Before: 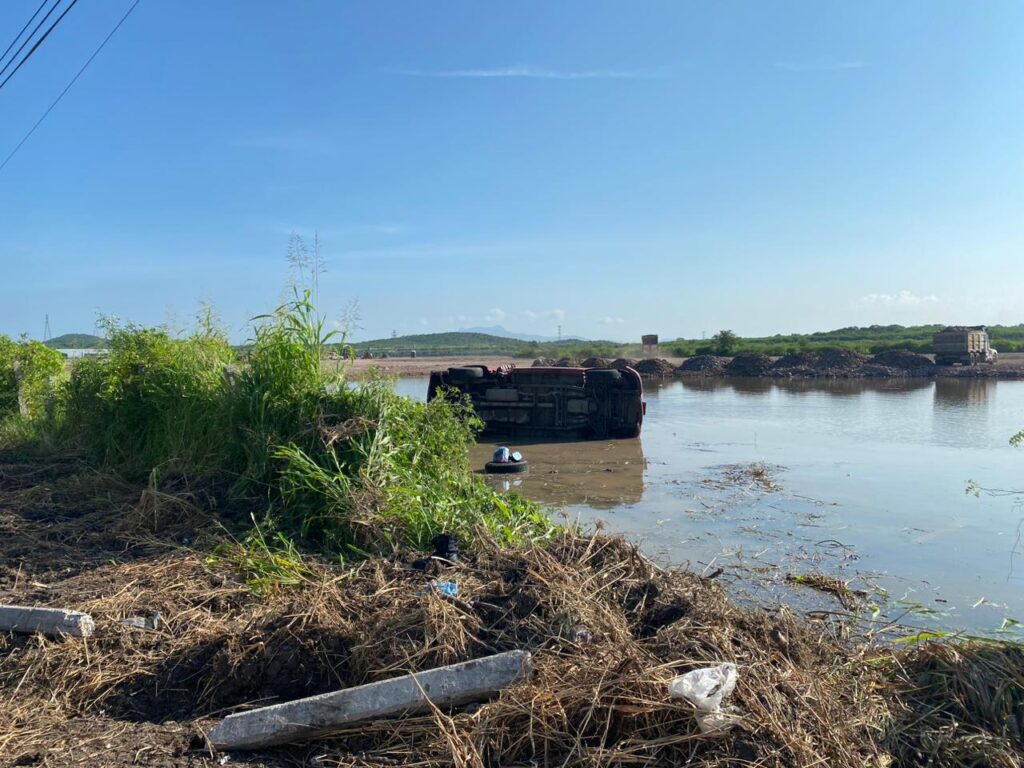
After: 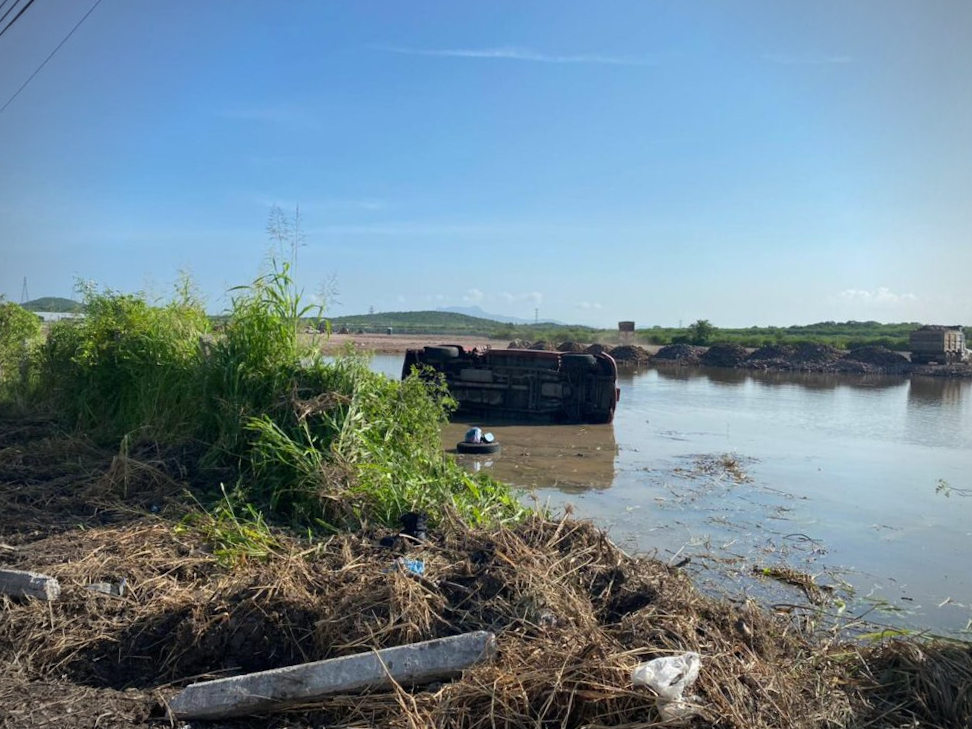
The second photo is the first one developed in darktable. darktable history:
crop and rotate: angle -2.3°
vignetting: unbound false
